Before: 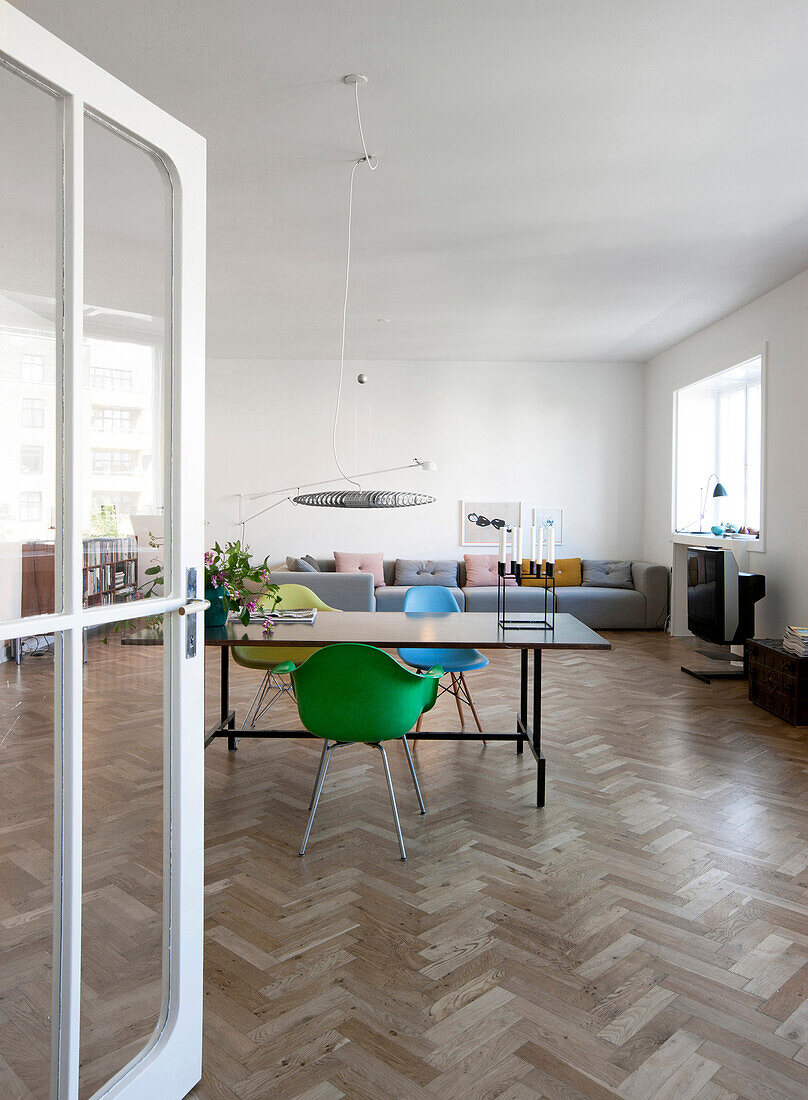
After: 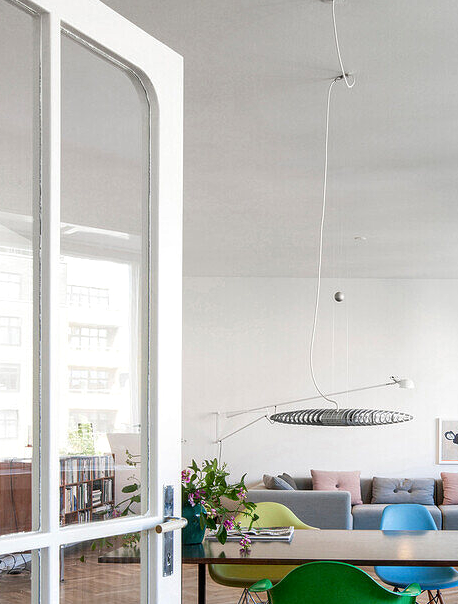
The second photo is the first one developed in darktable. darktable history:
local contrast: on, module defaults
crop and rotate: left 3.049%, top 7.536%, right 40.267%, bottom 37.523%
